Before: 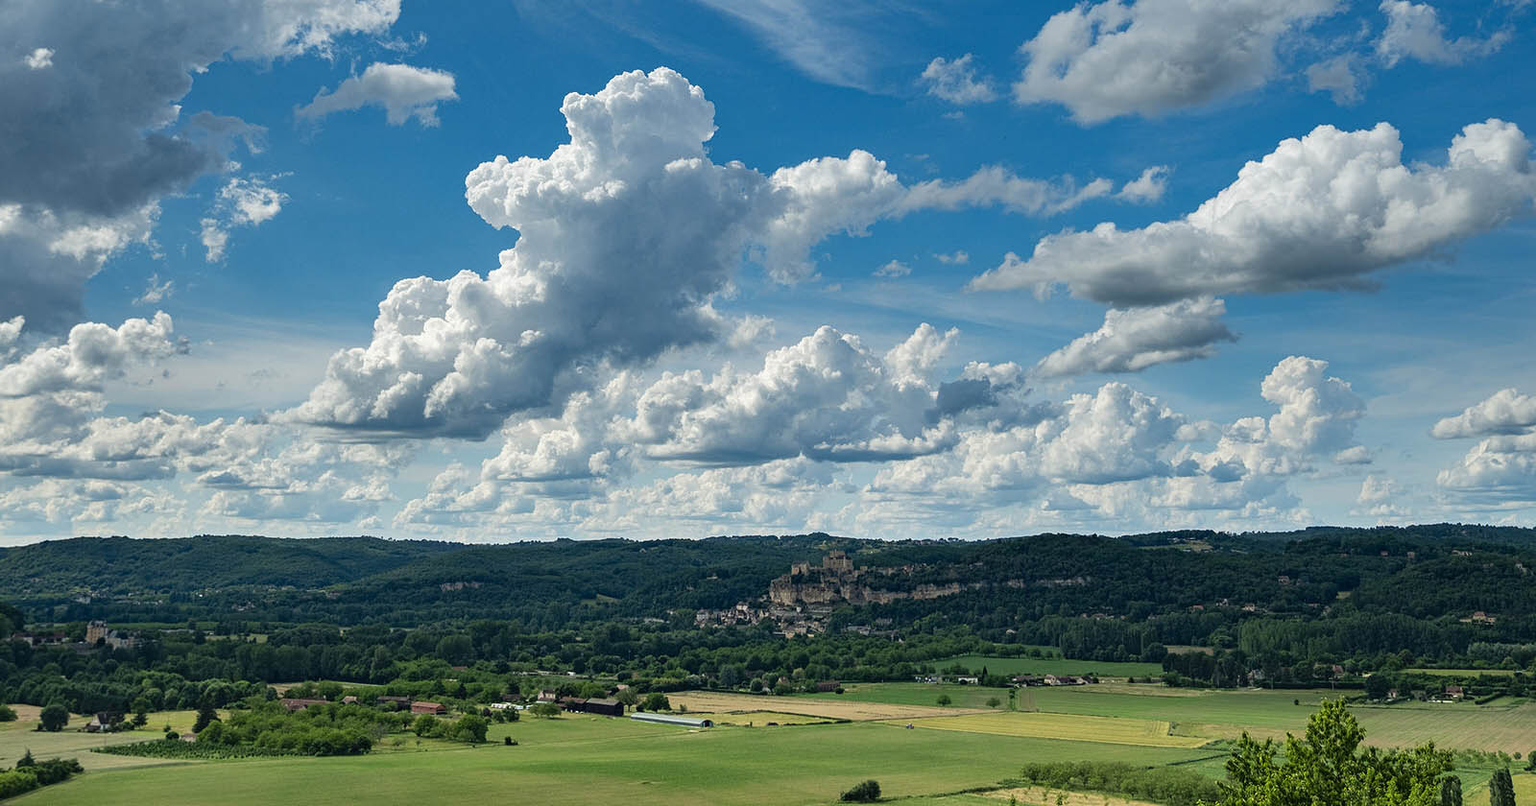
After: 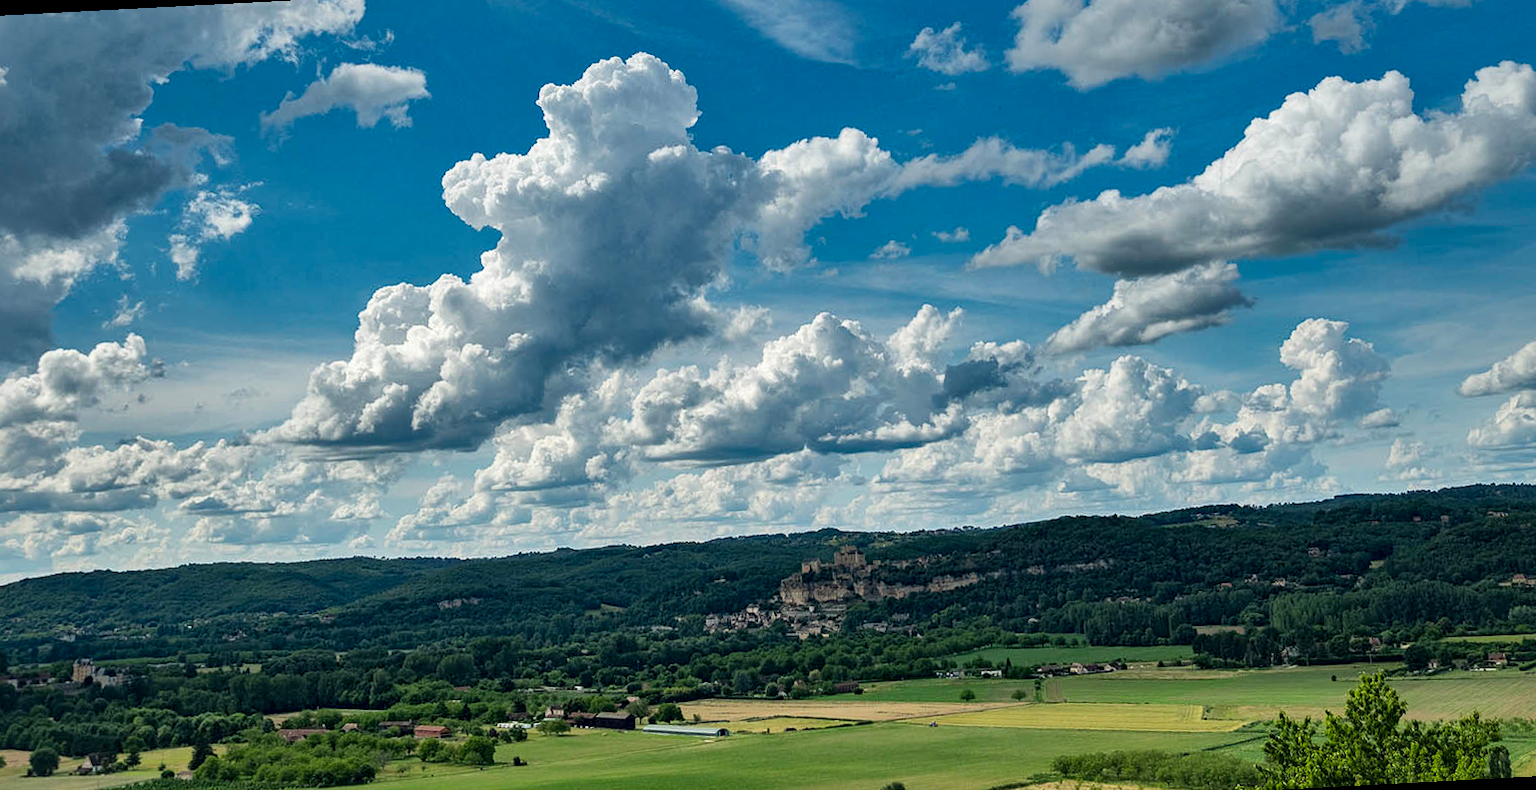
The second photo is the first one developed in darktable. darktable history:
local contrast: mode bilateral grid, contrast 20, coarseness 50, detail 150%, midtone range 0.2
exposure: exposure -0.153 EV, compensate highlight preservation false
rotate and perspective: rotation -3°, crop left 0.031, crop right 0.968, crop top 0.07, crop bottom 0.93
